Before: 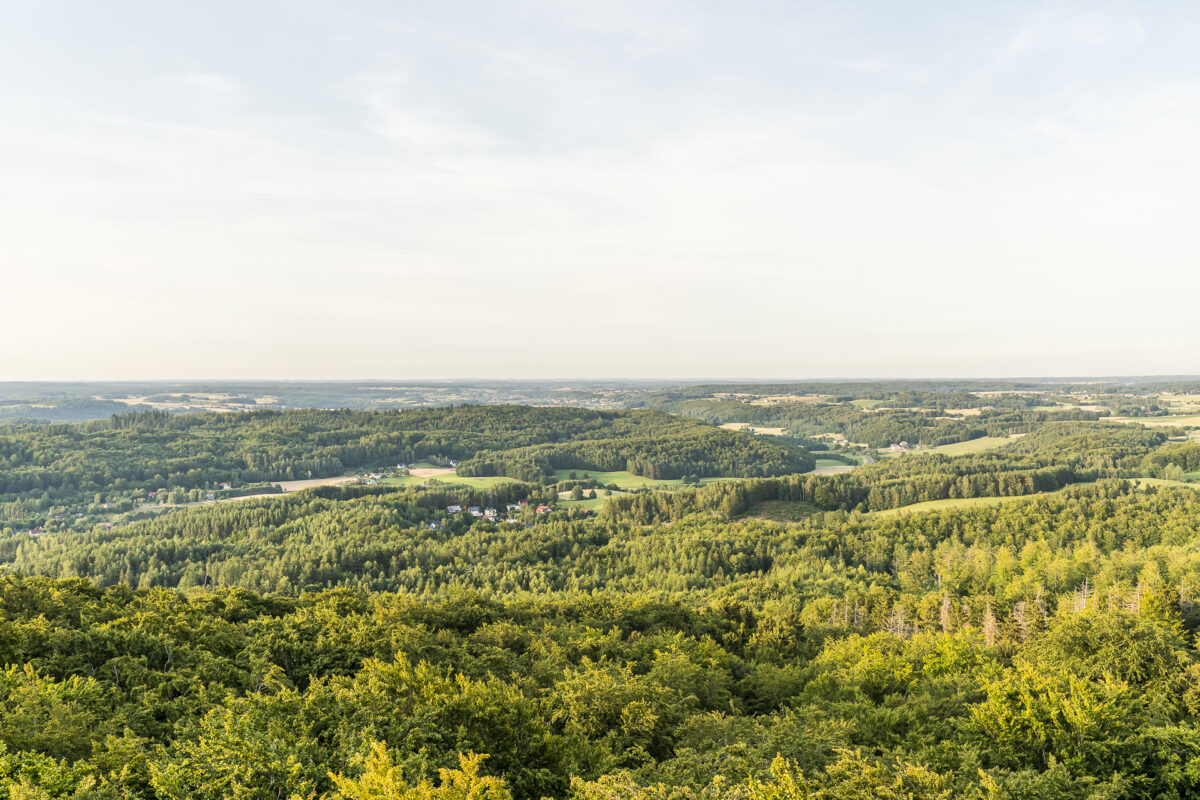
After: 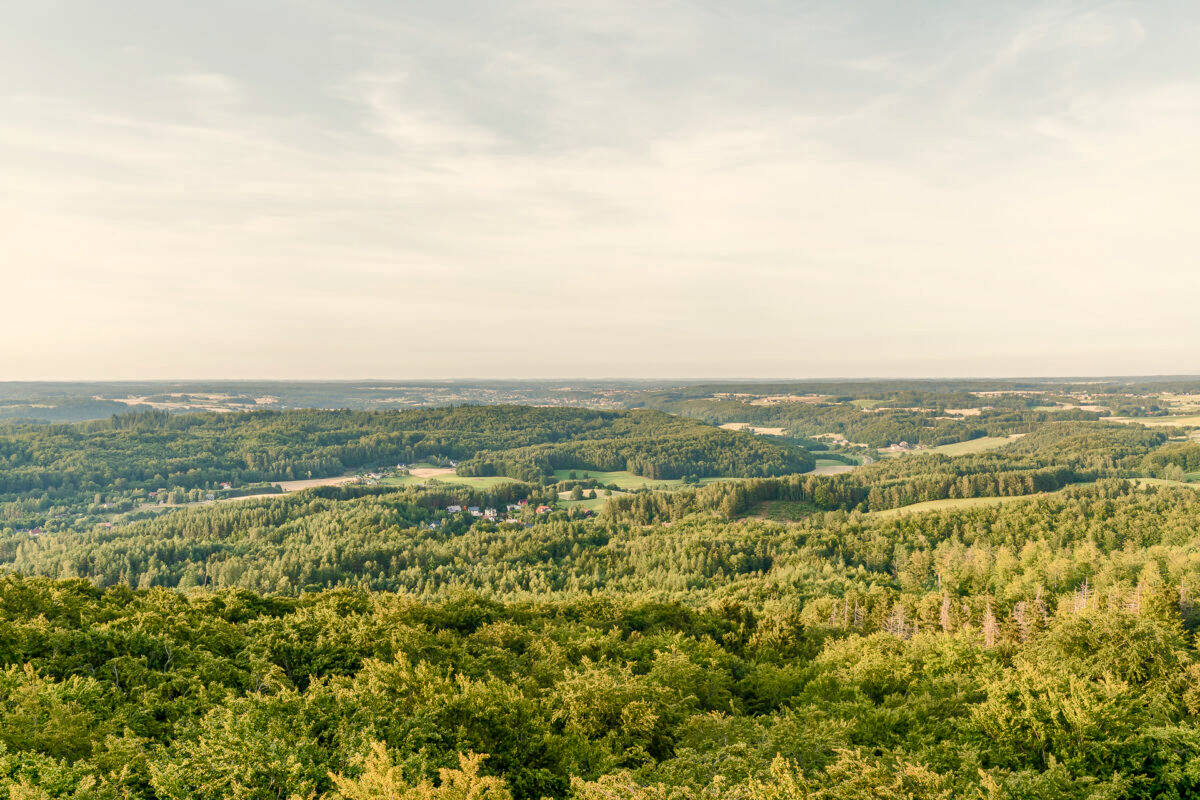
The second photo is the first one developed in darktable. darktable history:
color balance rgb: highlights gain › chroma 3.009%, highlights gain › hue 76.87°, perceptual saturation grading › global saturation 20%, perceptual saturation grading › highlights -49.695%, perceptual saturation grading › shadows 24.664%
shadows and highlights: on, module defaults
